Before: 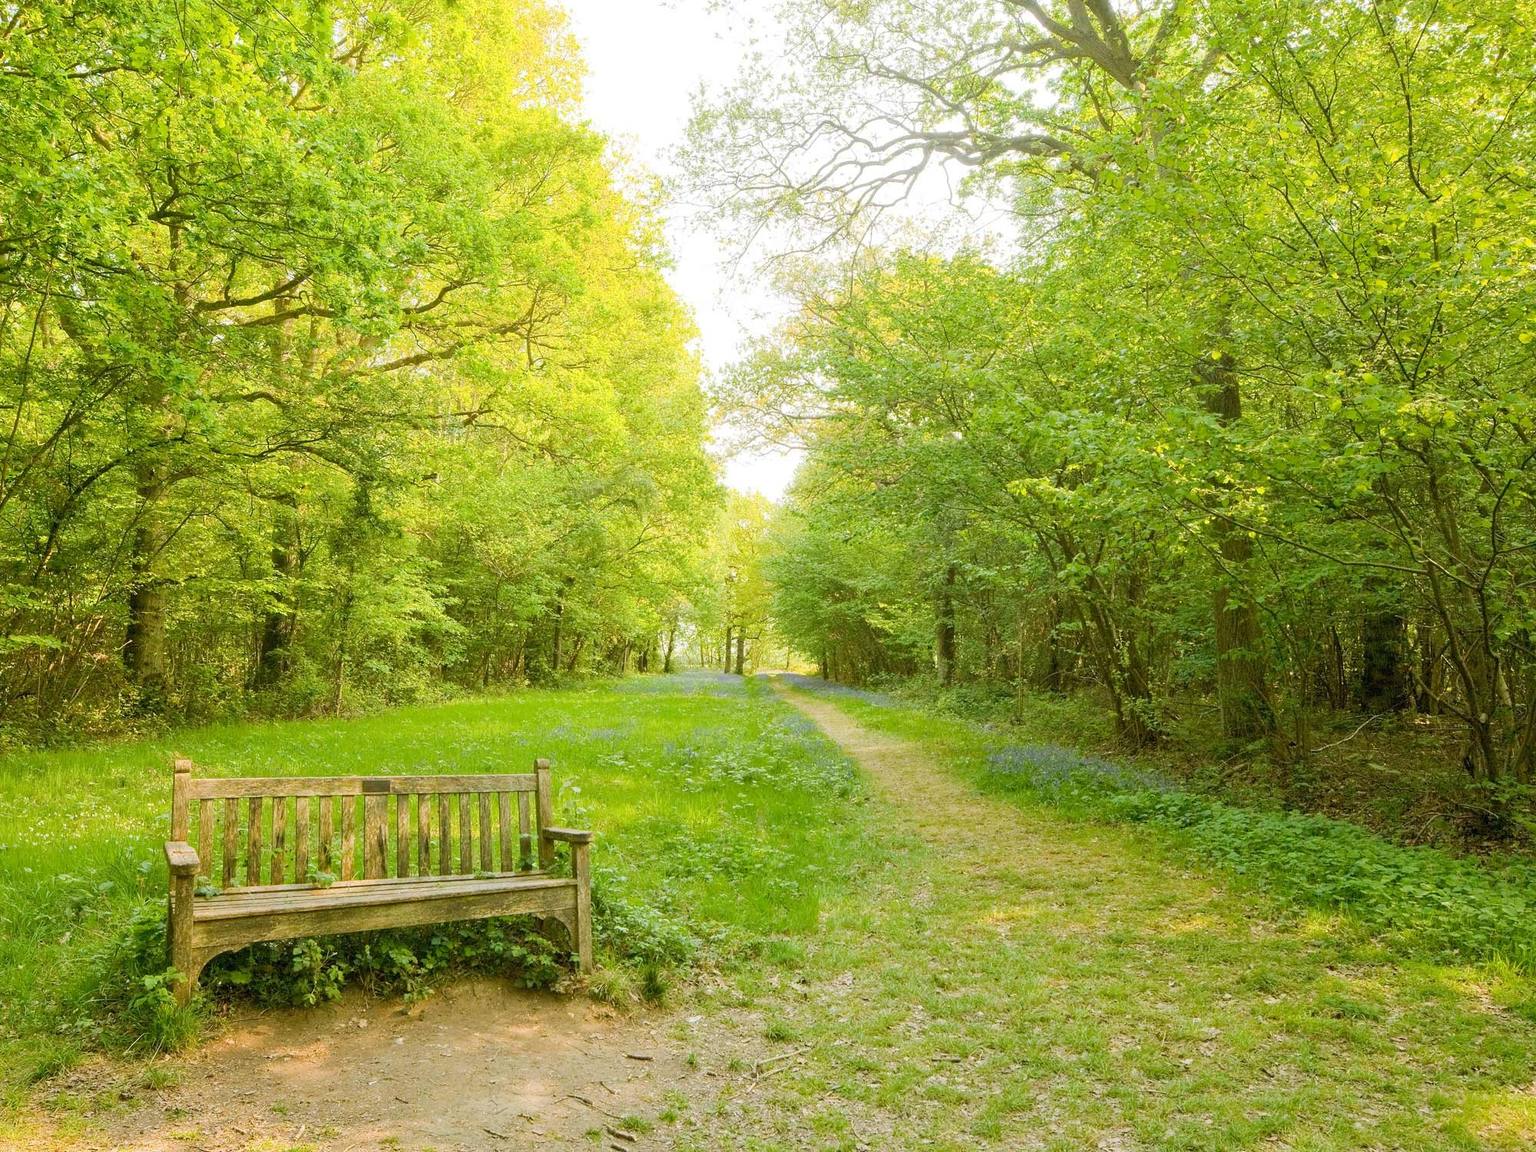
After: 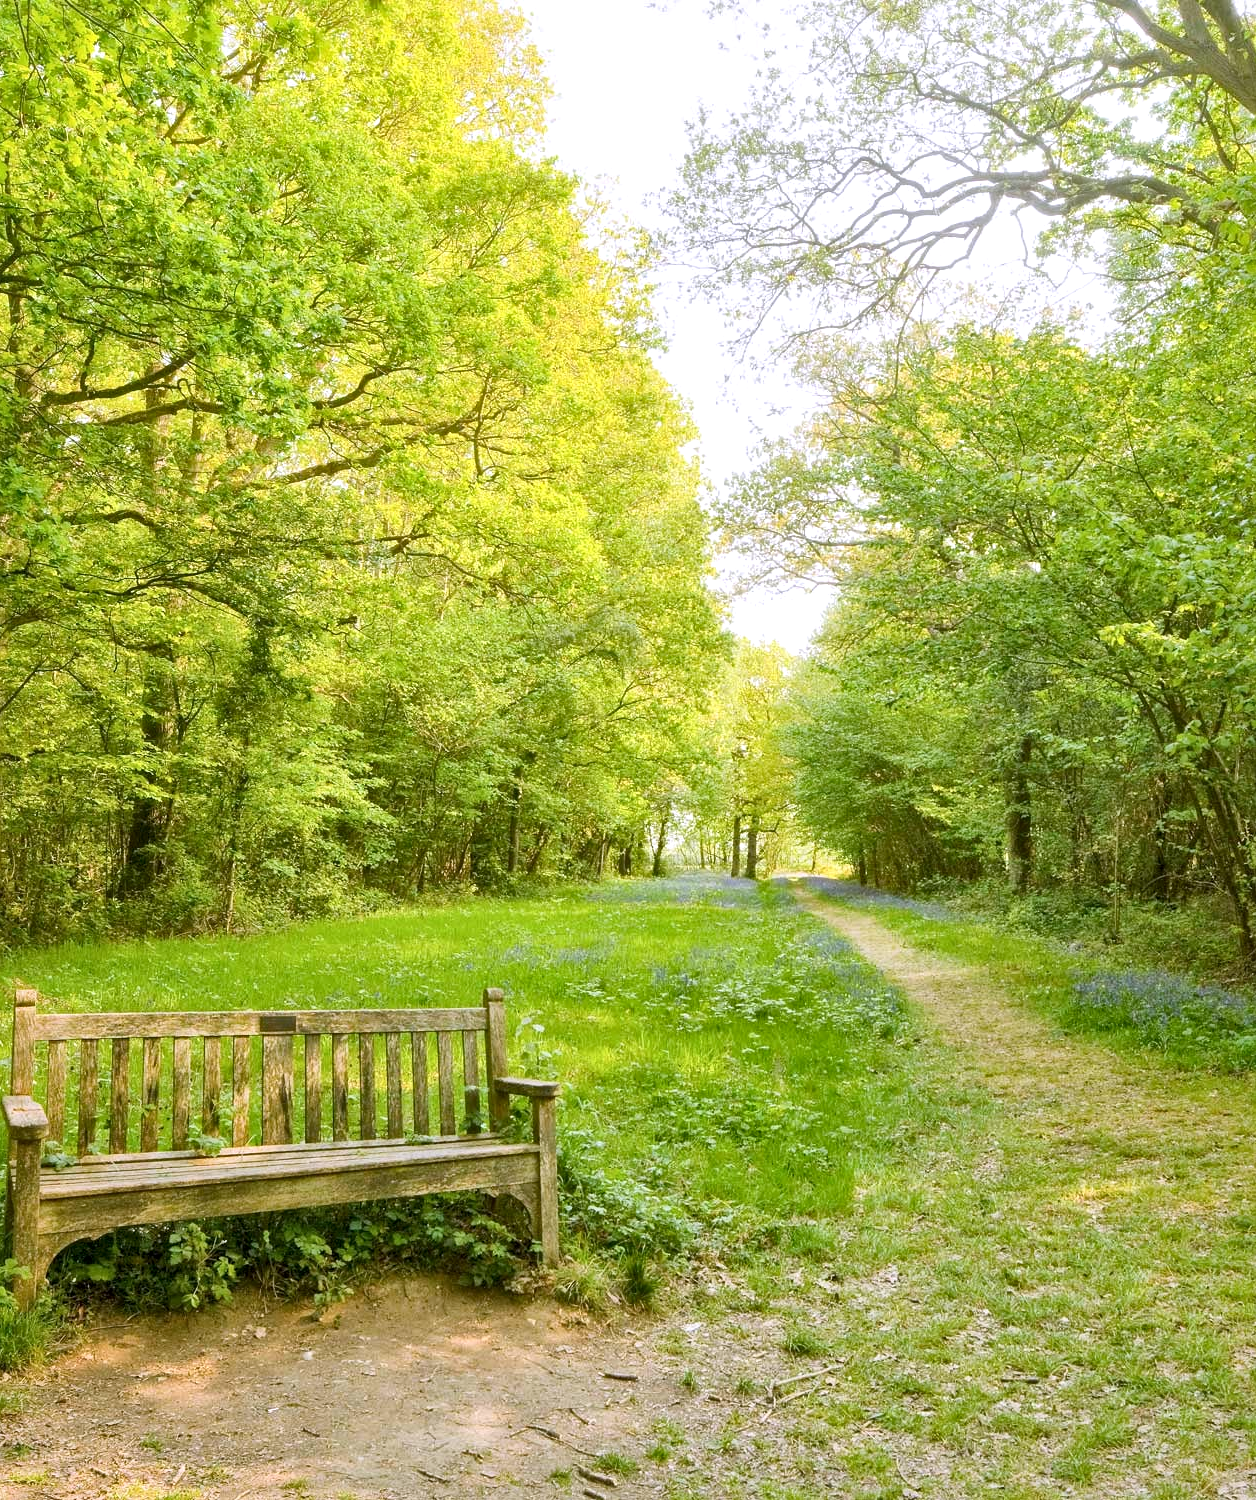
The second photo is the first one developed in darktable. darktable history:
local contrast: mode bilateral grid, contrast 20, coarseness 50, detail 150%, midtone range 0.2
crop: left 10.644%, right 26.528%
white balance: red 1.004, blue 1.096
